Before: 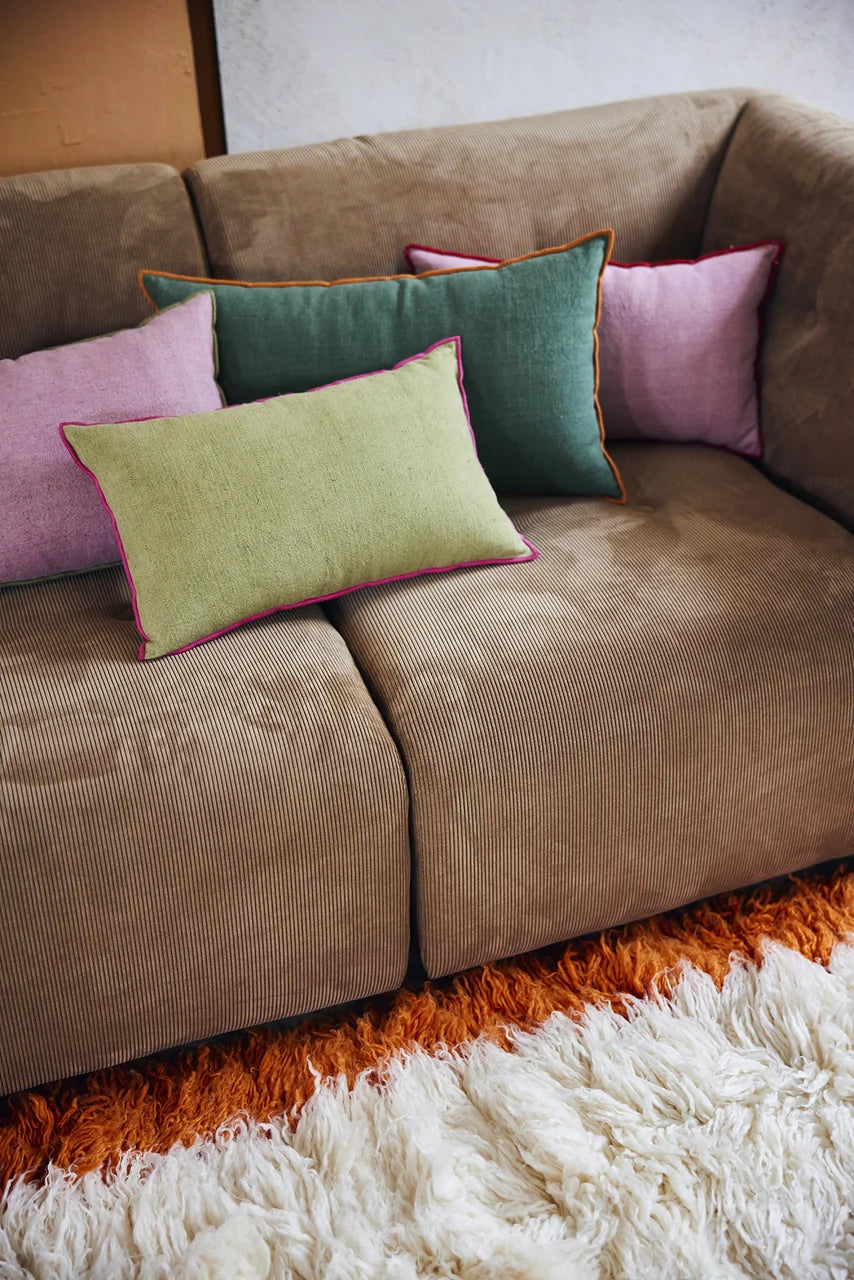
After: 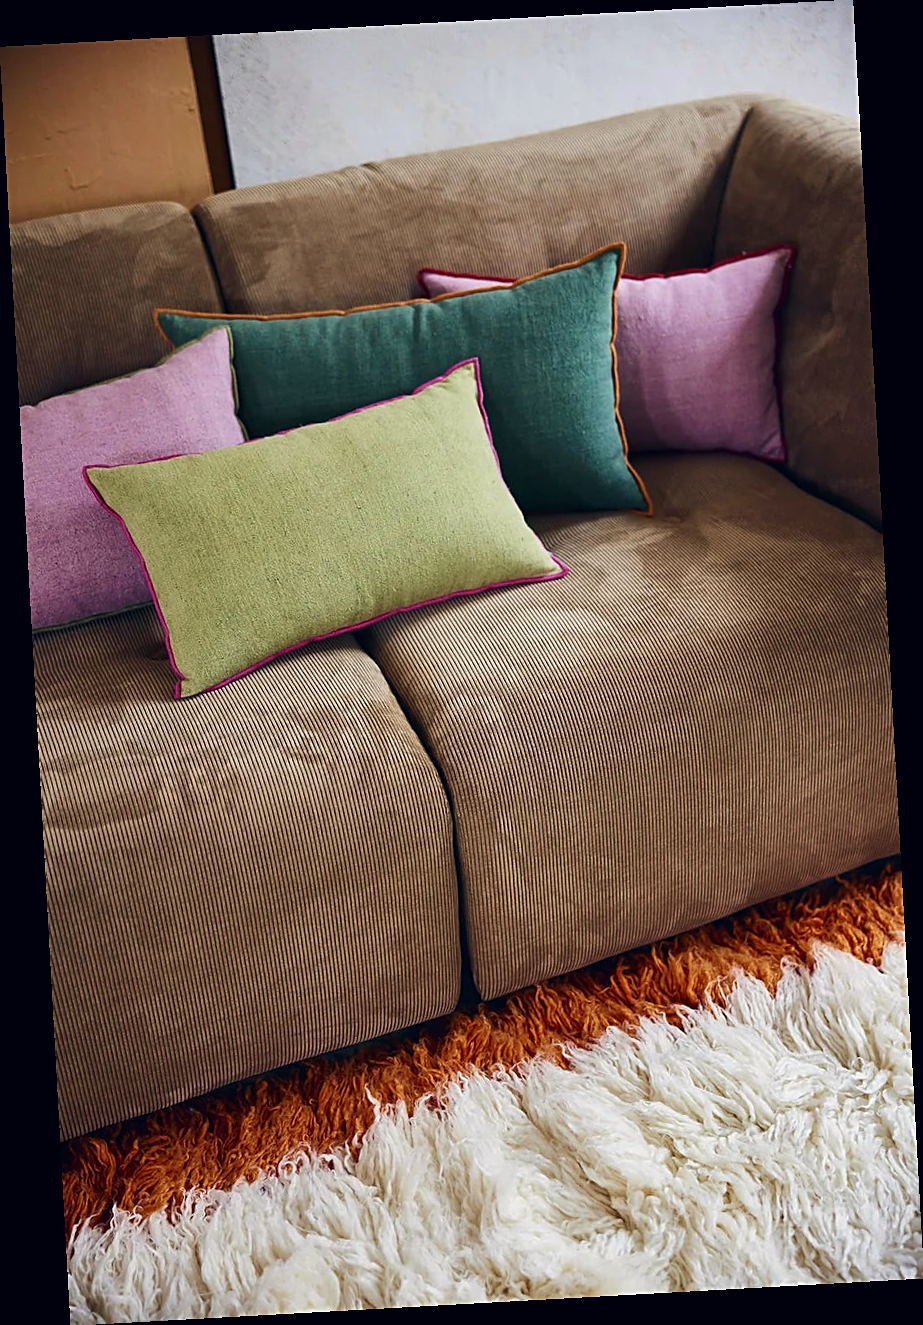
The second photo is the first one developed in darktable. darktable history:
base curve: curves: ch0 [(0, 0) (0.74, 0.67) (1, 1)]
contrast brightness saturation: contrast 0.14
sharpen: on, module defaults
color correction: highlights a* 0.207, highlights b* 2.7, shadows a* -0.874, shadows b* -4.78
rotate and perspective: rotation -3.18°, automatic cropping off
velvia: on, module defaults
